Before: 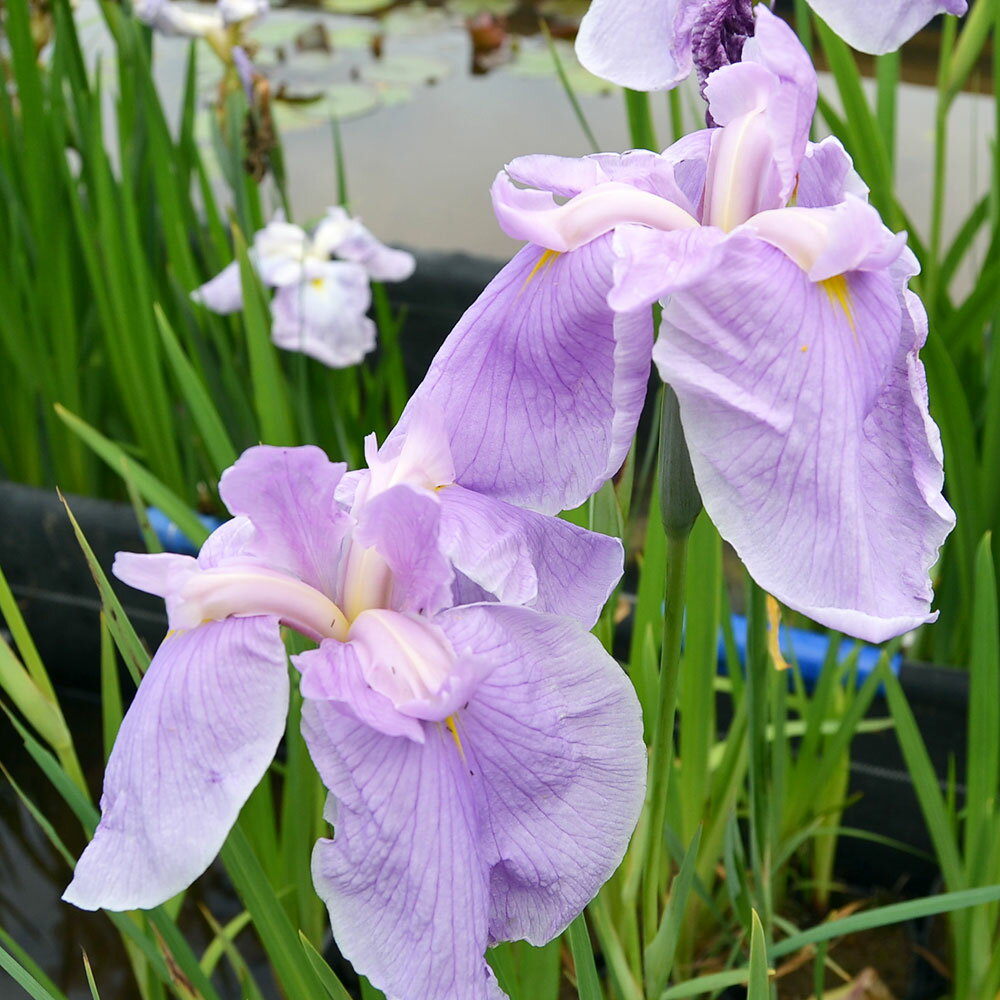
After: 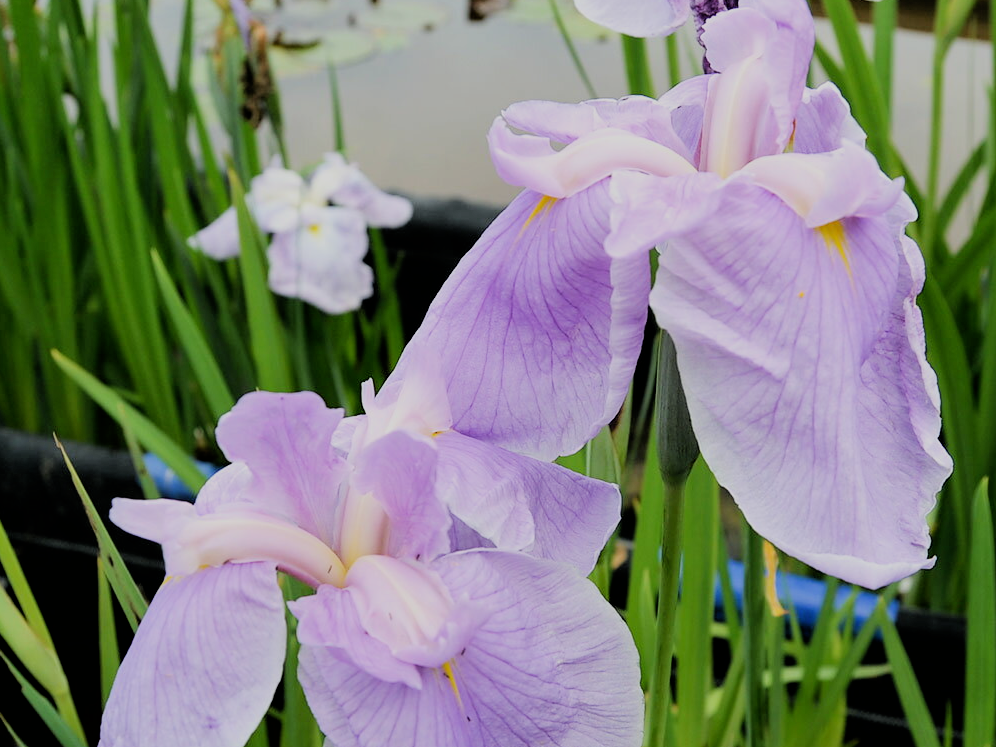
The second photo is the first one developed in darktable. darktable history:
crop: left 0.387%, top 5.469%, bottom 19.809%
filmic rgb: black relative exposure -4.14 EV, white relative exposure 5.1 EV, hardness 2.11, contrast 1.165
